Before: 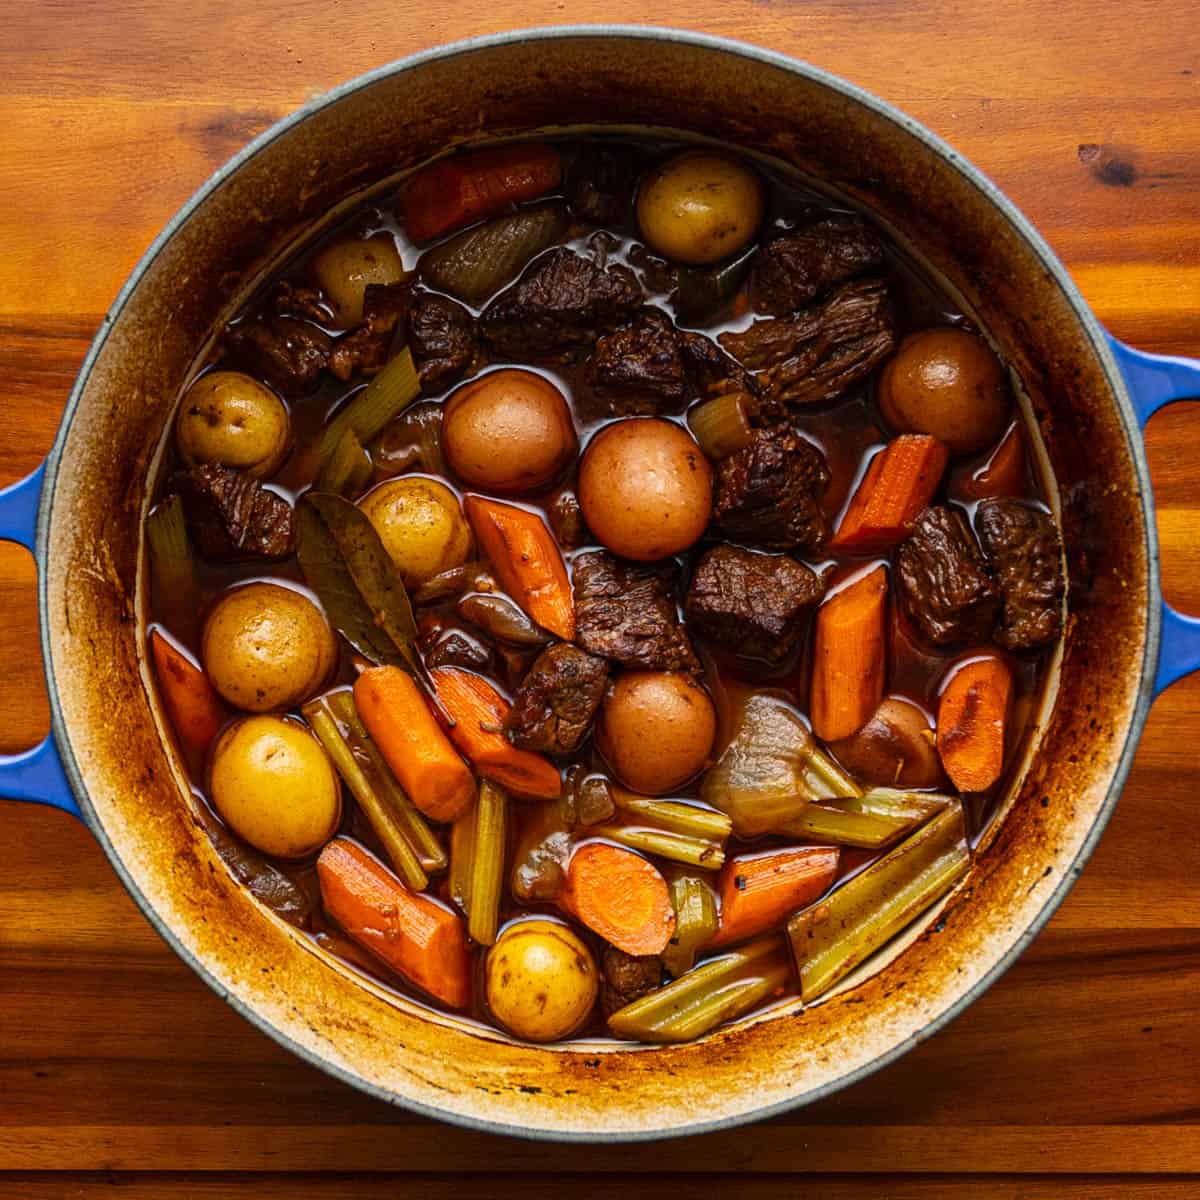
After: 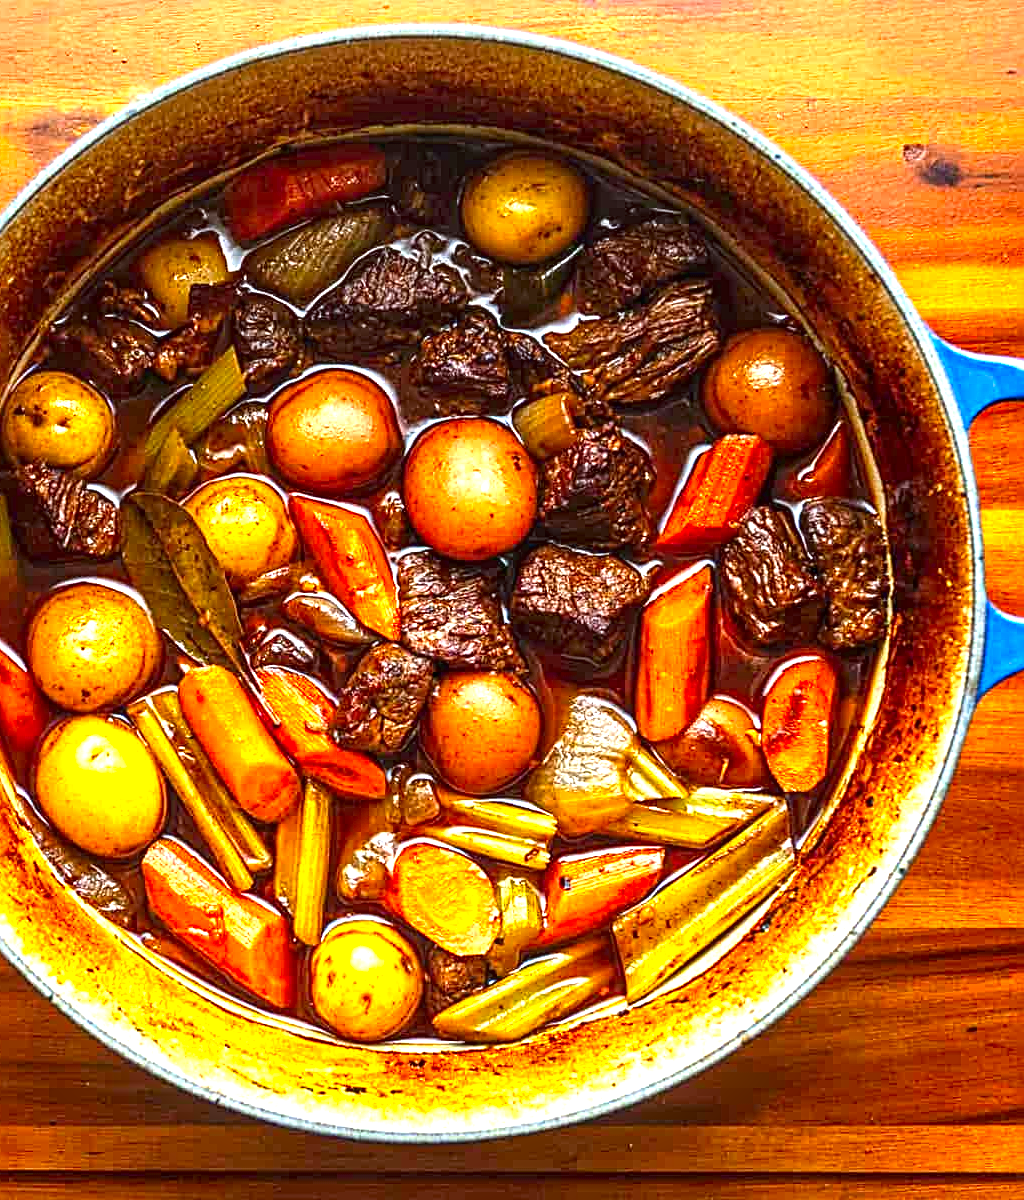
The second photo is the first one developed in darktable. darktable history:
sharpen: radius 2.817, amount 0.715
exposure: black level correction 0, exposure 1.6 EV, compensate exposure bias true, compensate highlight preservation false
local contrast: on, module defaults
contrast brightness saturation: contrast 0.09, saturation 0.28
crop and rotate: left 14.584%
white balance: red 0.925, blue 1.046
